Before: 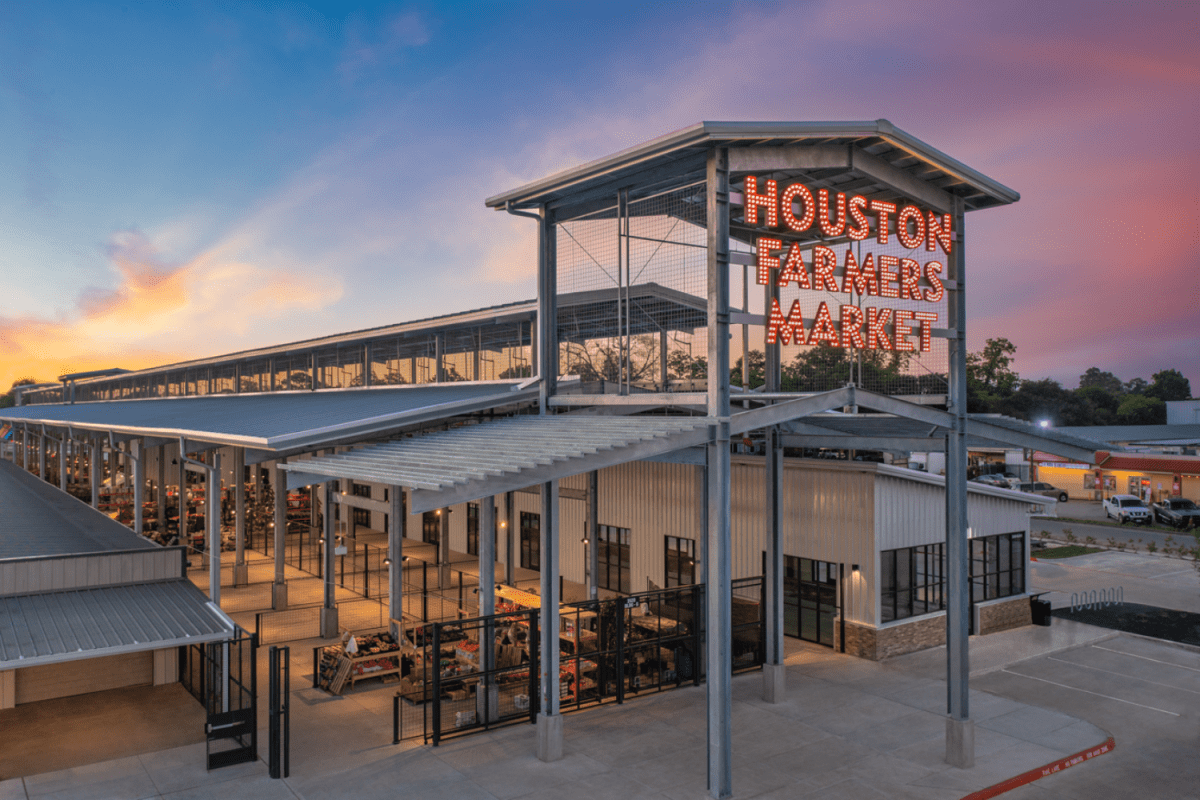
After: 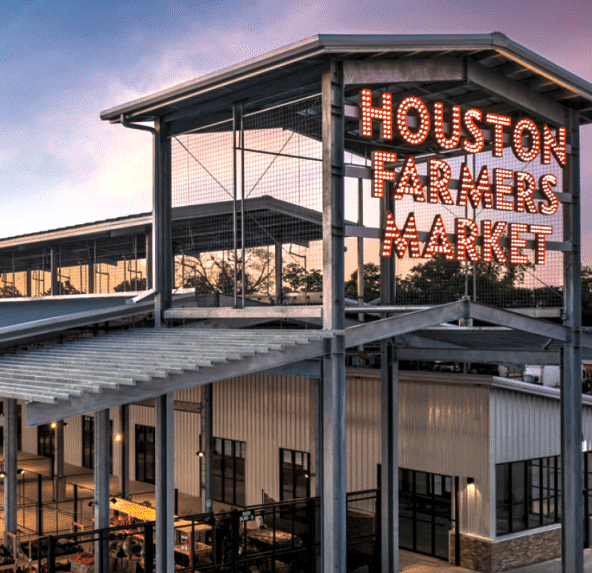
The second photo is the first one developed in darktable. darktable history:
levels: levels [0.044, 0.475, 0.791]
crop: left 32.132%, top 10.923%, right 18.469%, bottom 17.343%
